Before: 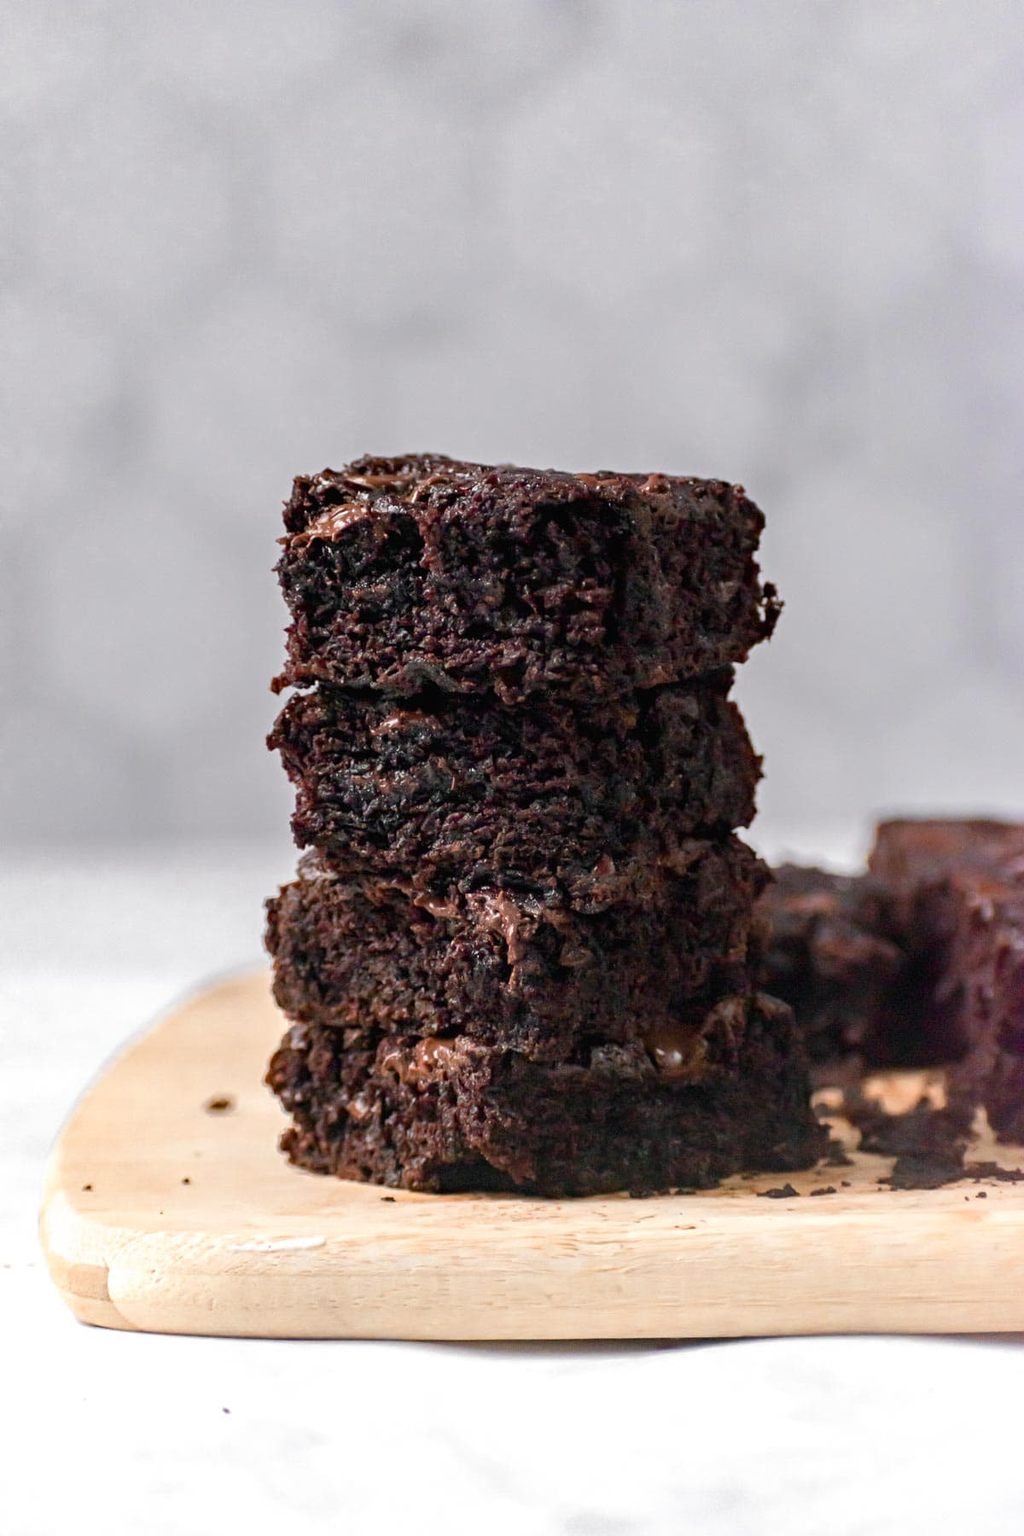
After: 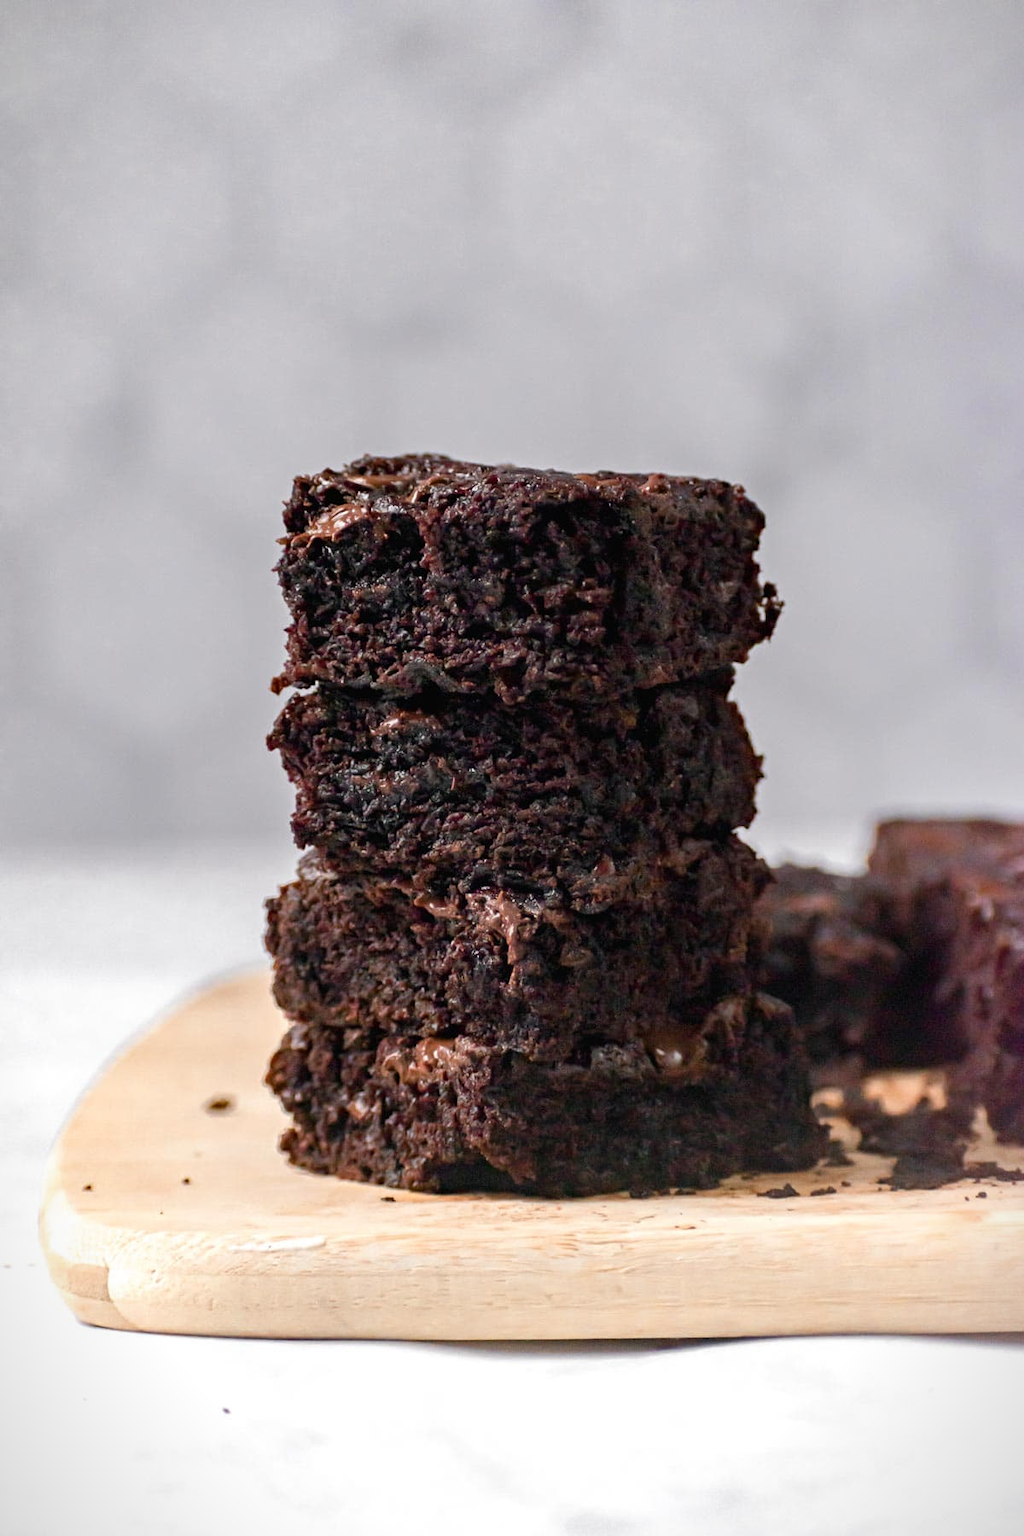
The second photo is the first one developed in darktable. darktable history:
vignetting: fall-off start 100.65%, fall-off radius 65.28%, automatic ratio true, unbound false
